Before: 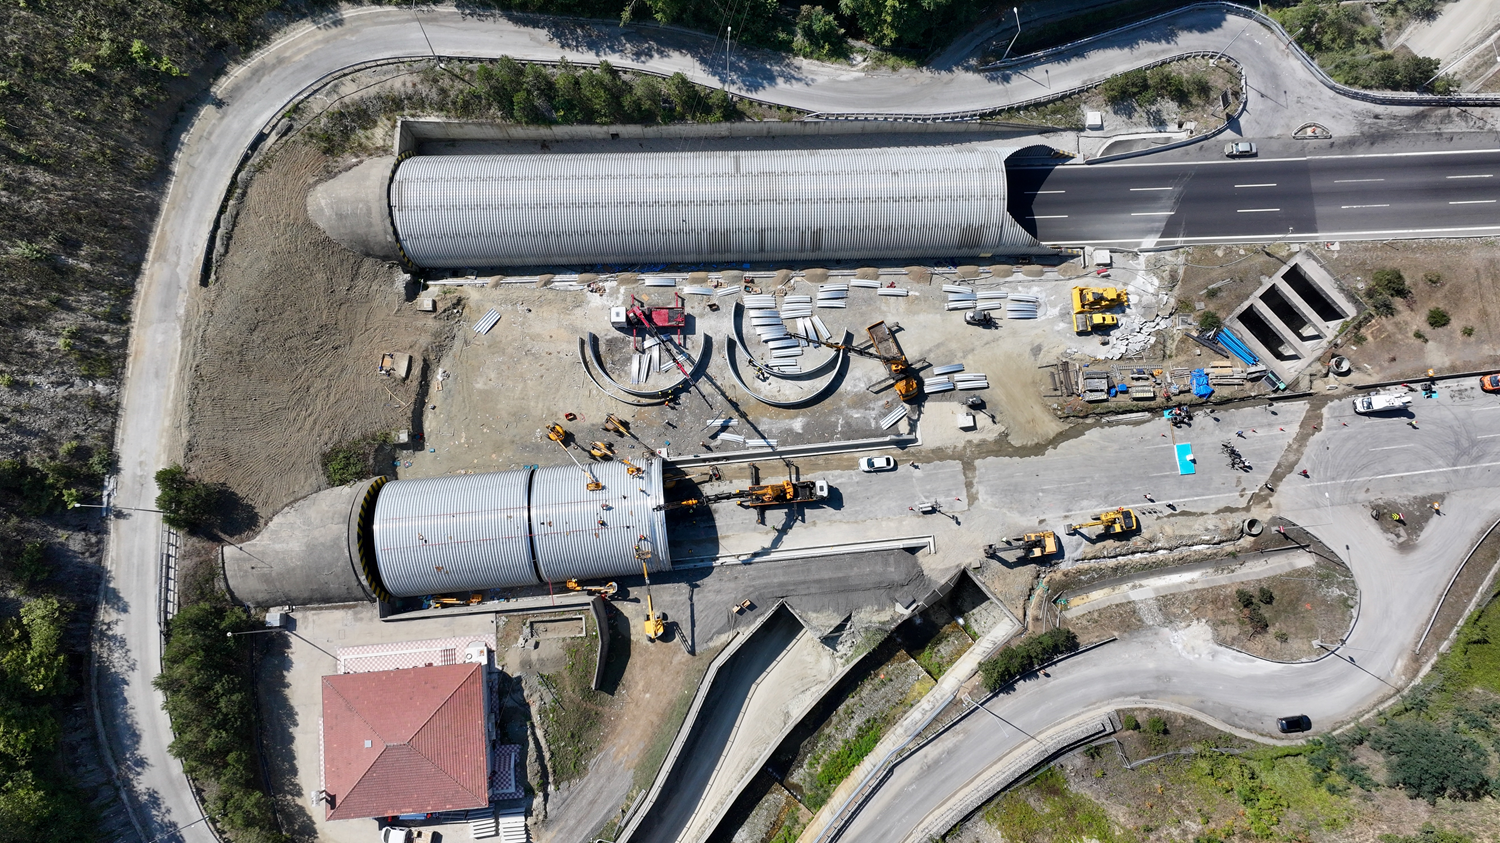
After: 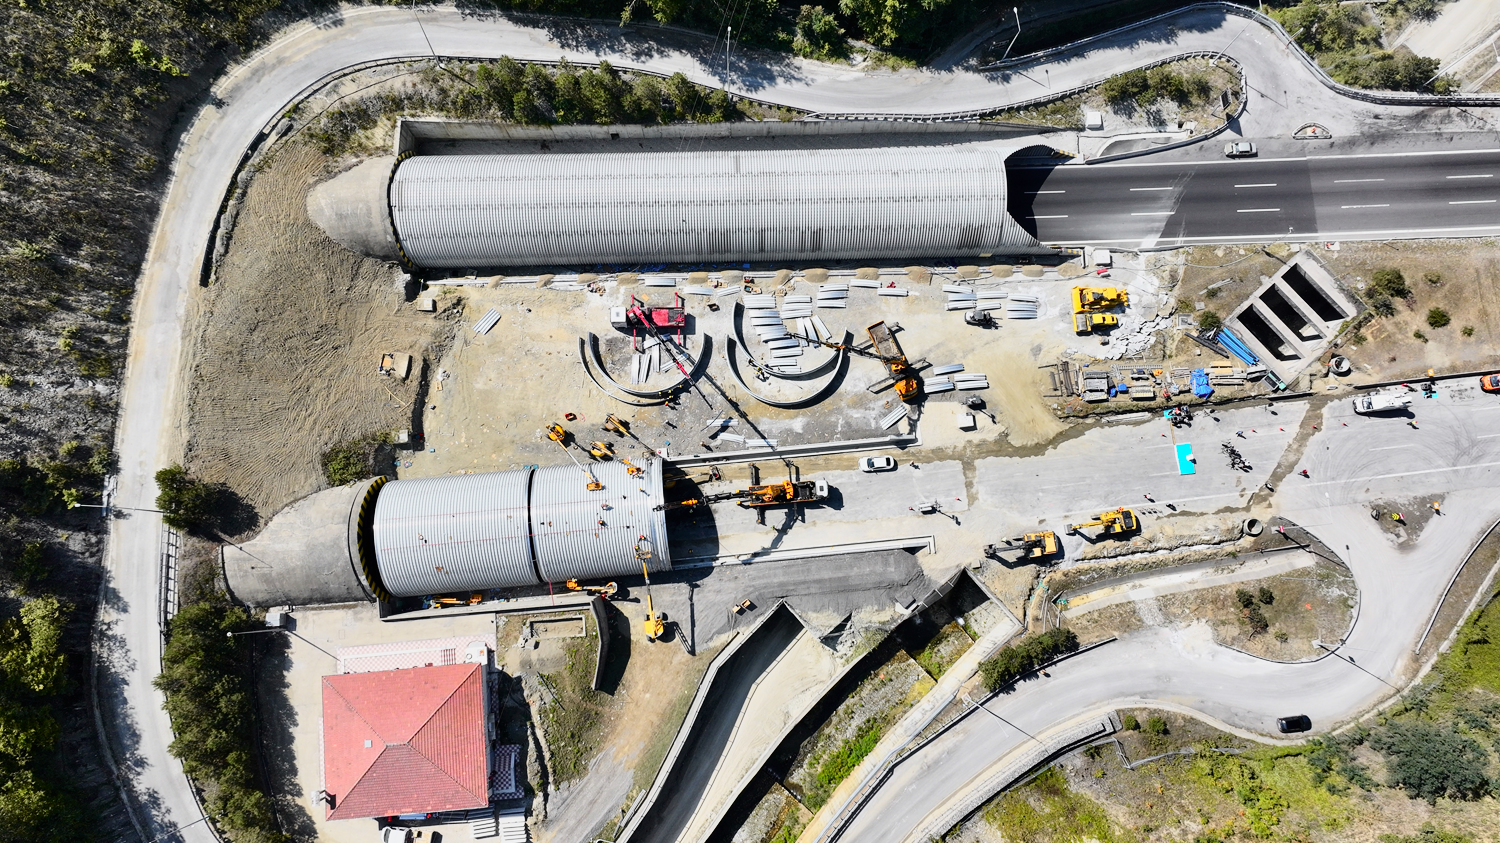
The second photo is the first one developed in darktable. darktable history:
tone curve: curves: ch0 [(0, 0.005) (0.103, 0.081) (0.196, 0.197) (0.391, 0.469) (0.491, 0.585) (0.638, 0.751) (0.822, 0.886) (0.997, 0.959)]; ch1 [(0, 0) (0.172, 0.123) (0.324, 0.253) (0.396, 0.388) (0.474, 0.479) (0.499, 0.498) (0.529, 0.528) (0.579, 0.614) (0.633, 0.677) (0.812, 0.856) (1, 1)]; ch2 [(0, 0) (0.411, 0.424) (0.459, 0.478) (0.5, 0.501) (0.517, 0.526) (0.553, 0.583) (0.609, 0.646) (0.708, 0.768) (0.839, 0.916) (1, 1)], color space Lab, independent channels, preserve colors none
